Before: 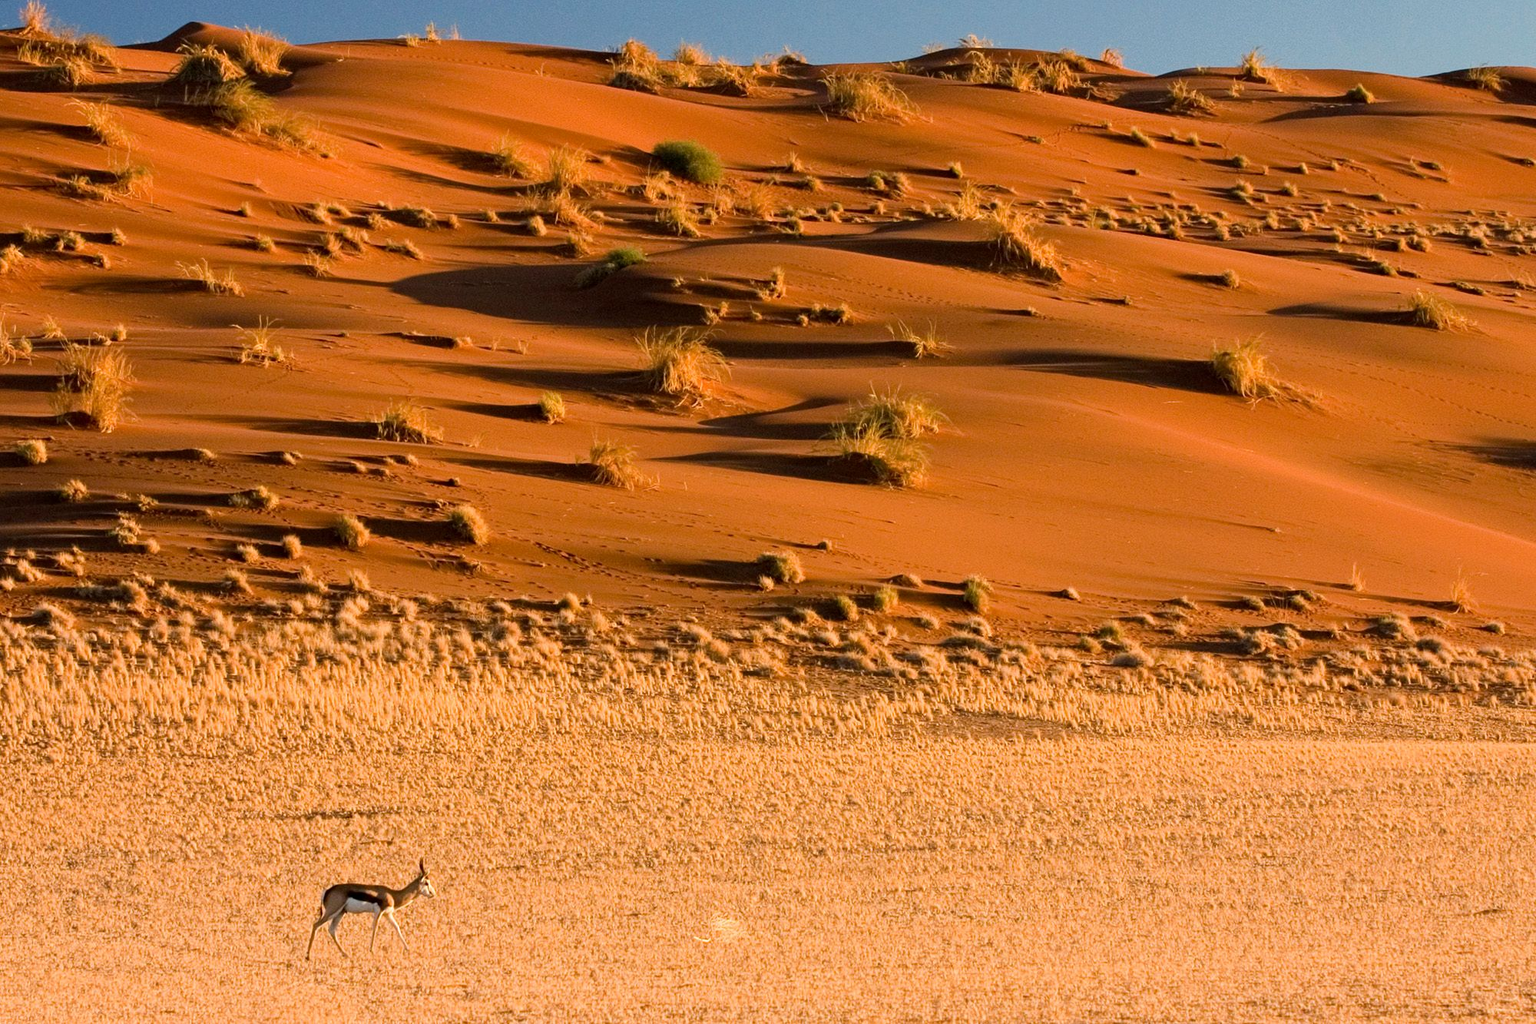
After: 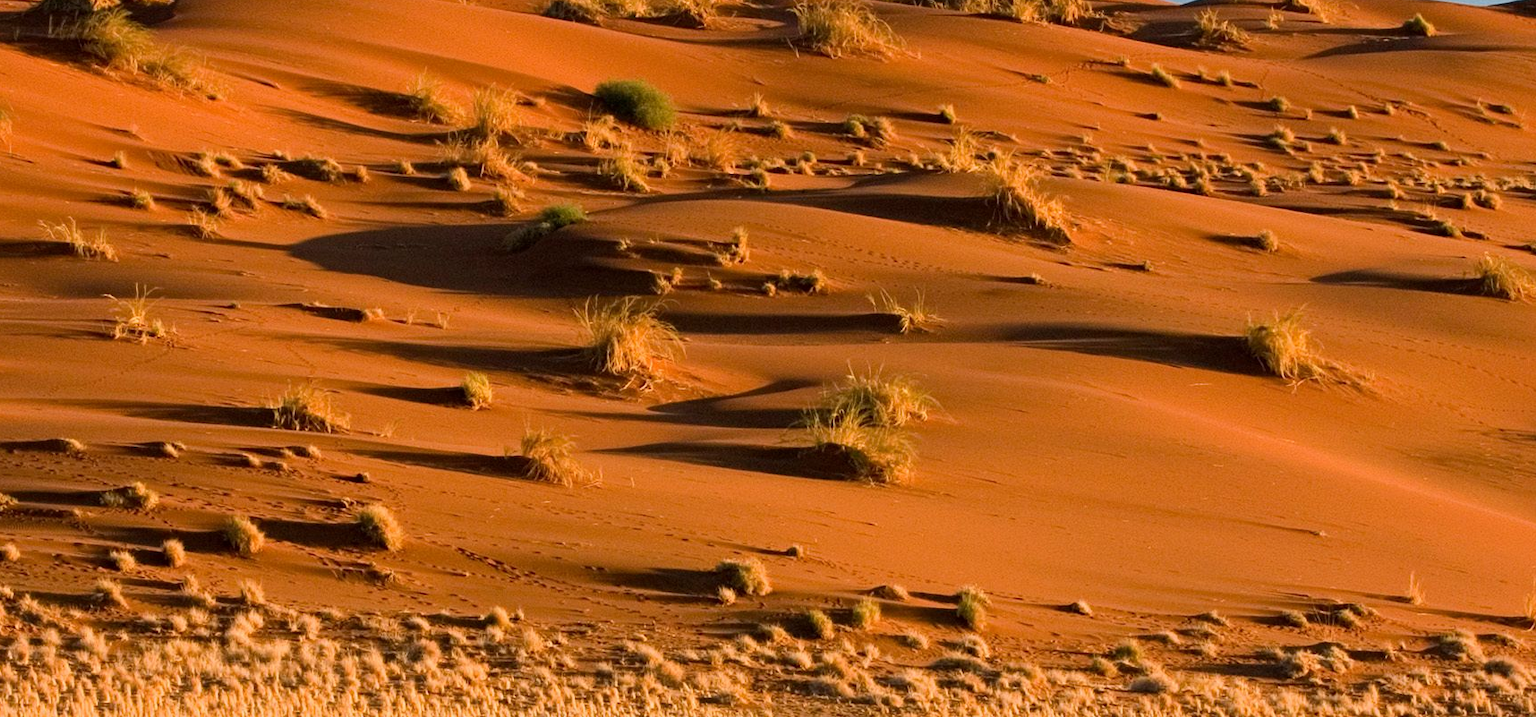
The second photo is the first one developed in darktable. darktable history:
crop and rotate: left 9.347%, top 7.103%, right 4.846%, bottom 32.687%
